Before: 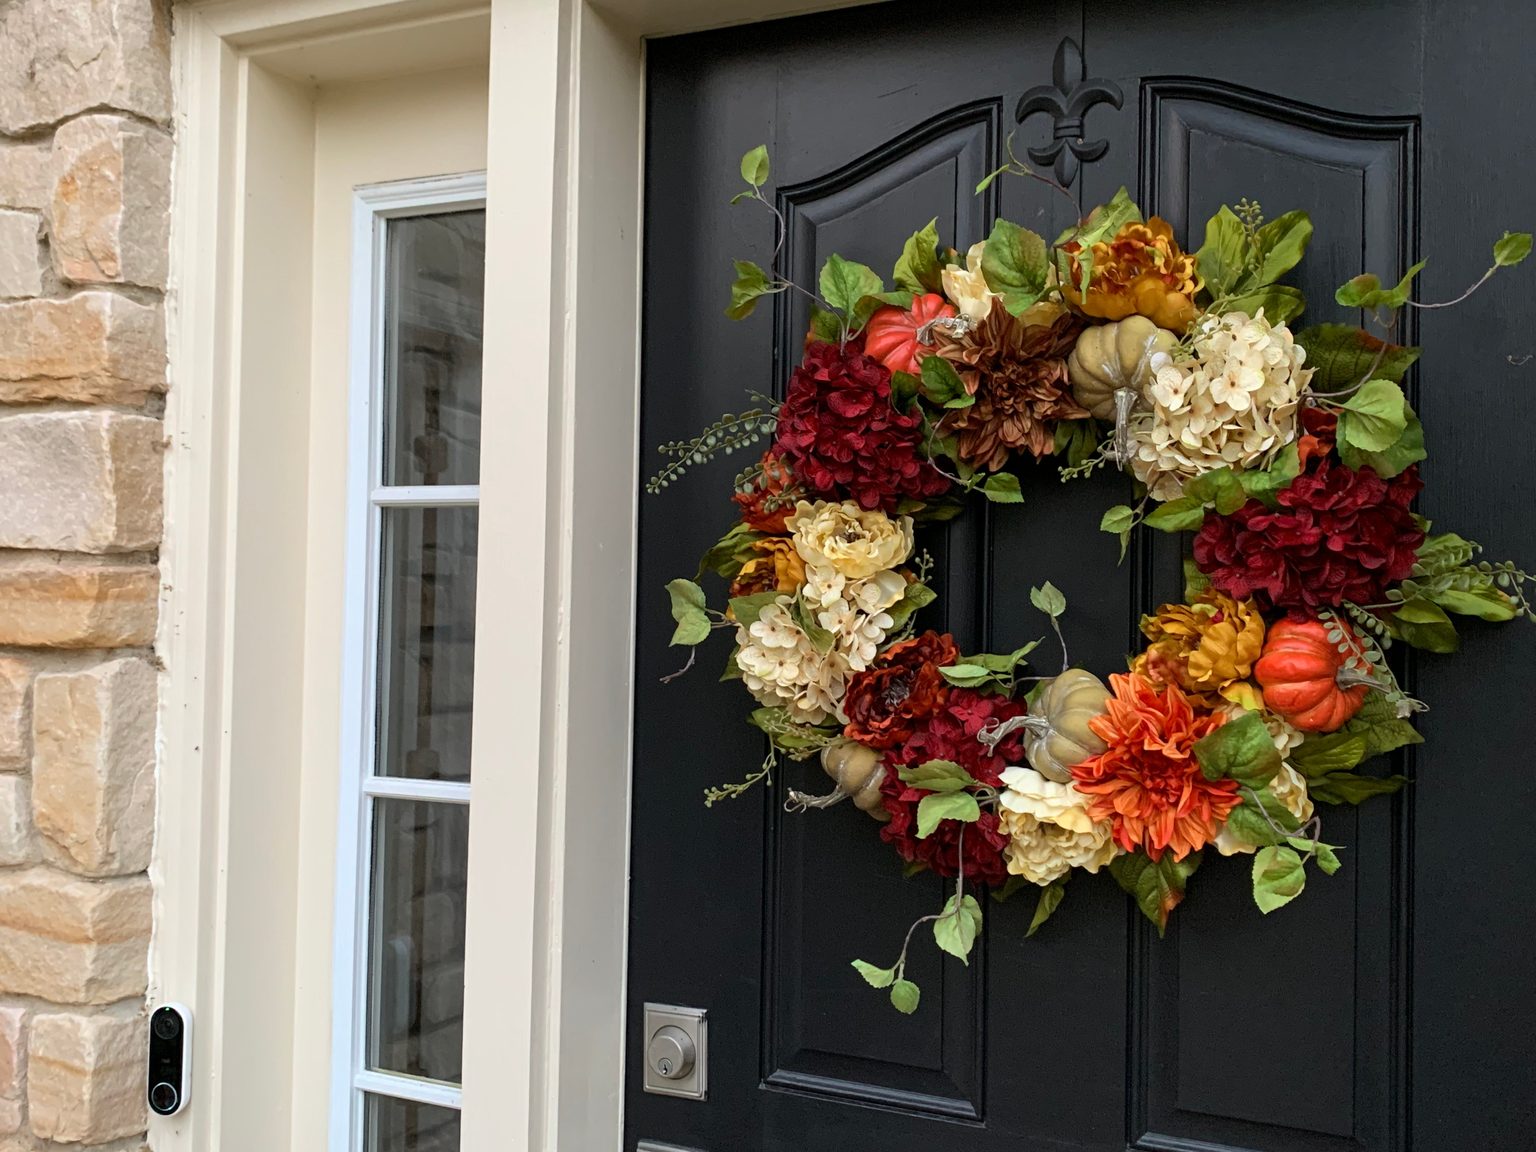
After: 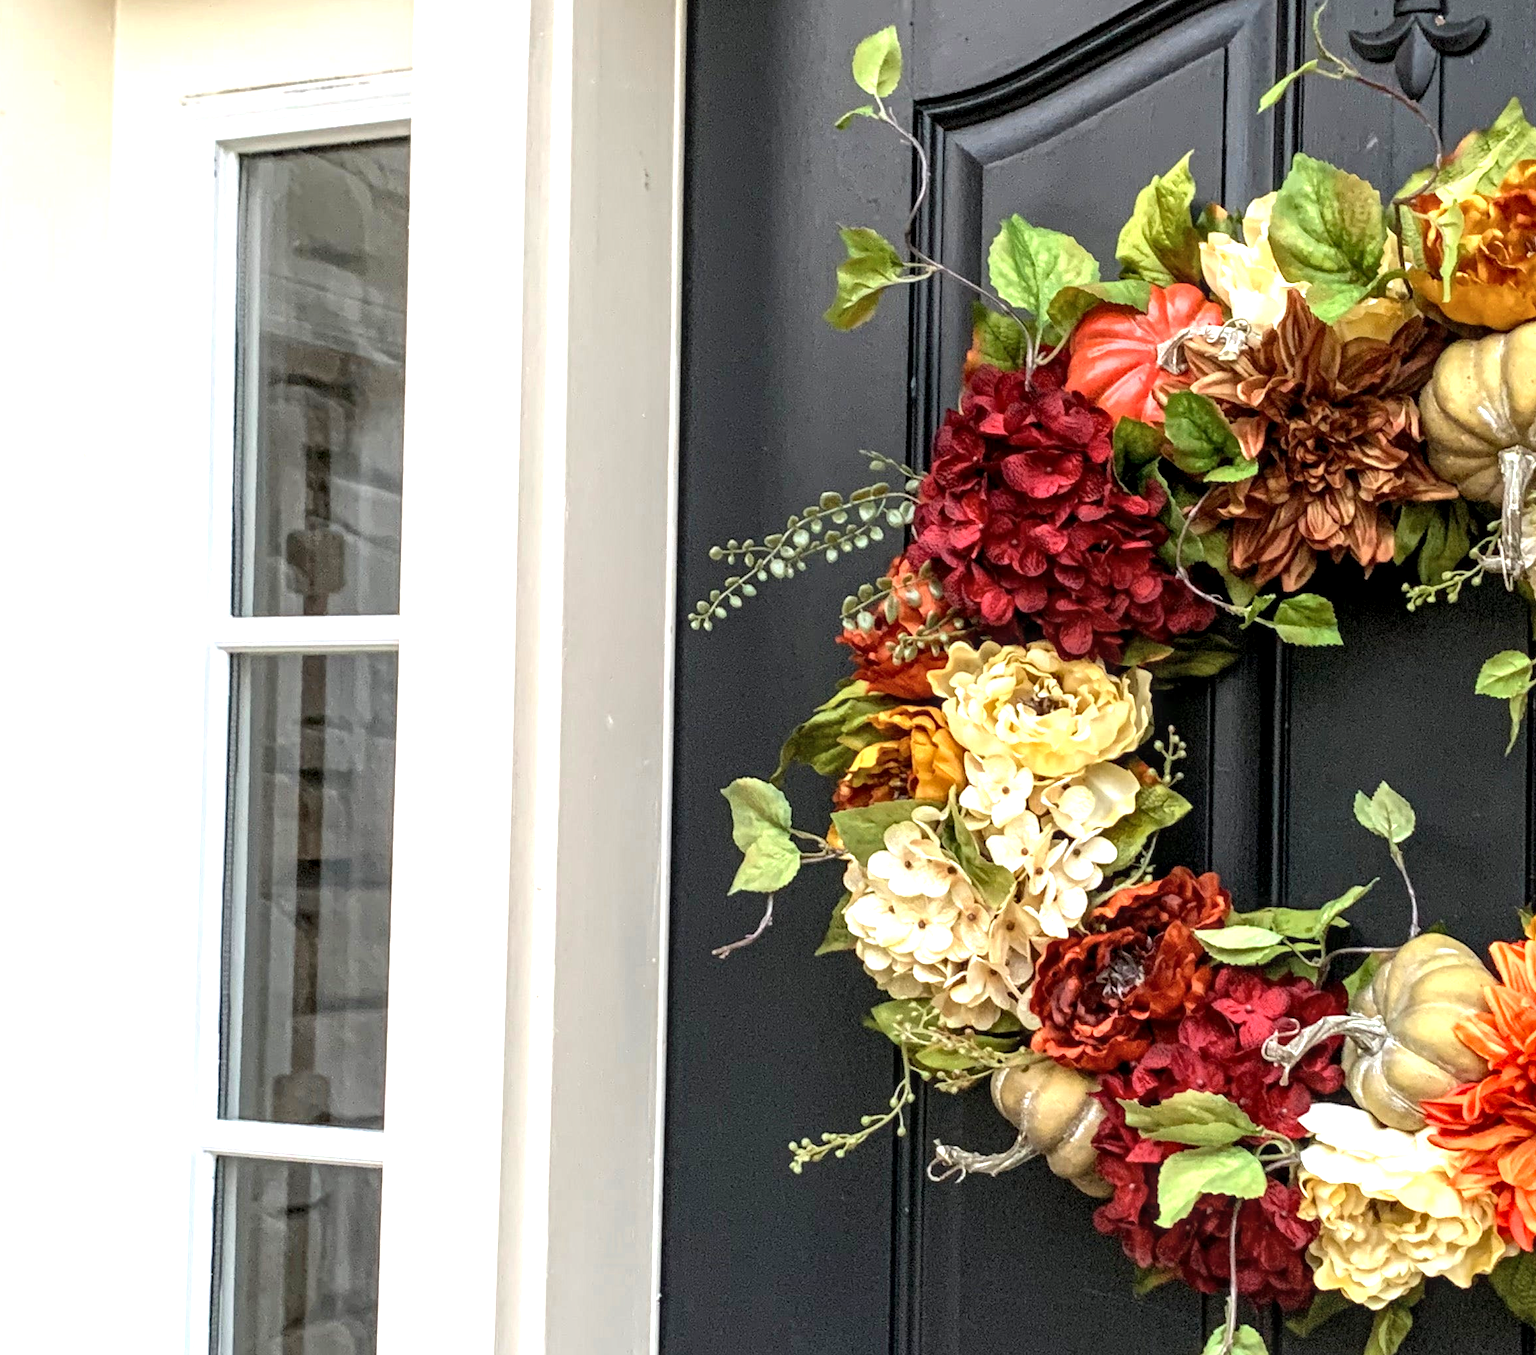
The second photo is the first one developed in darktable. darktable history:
local contrast: detail 142%
crop: left 16.214%, top 11.284%, right 26.038%, bottom 20.779%
exposure: black level correction 0, exposure 1.103 EV, compensate highlight preservation false
